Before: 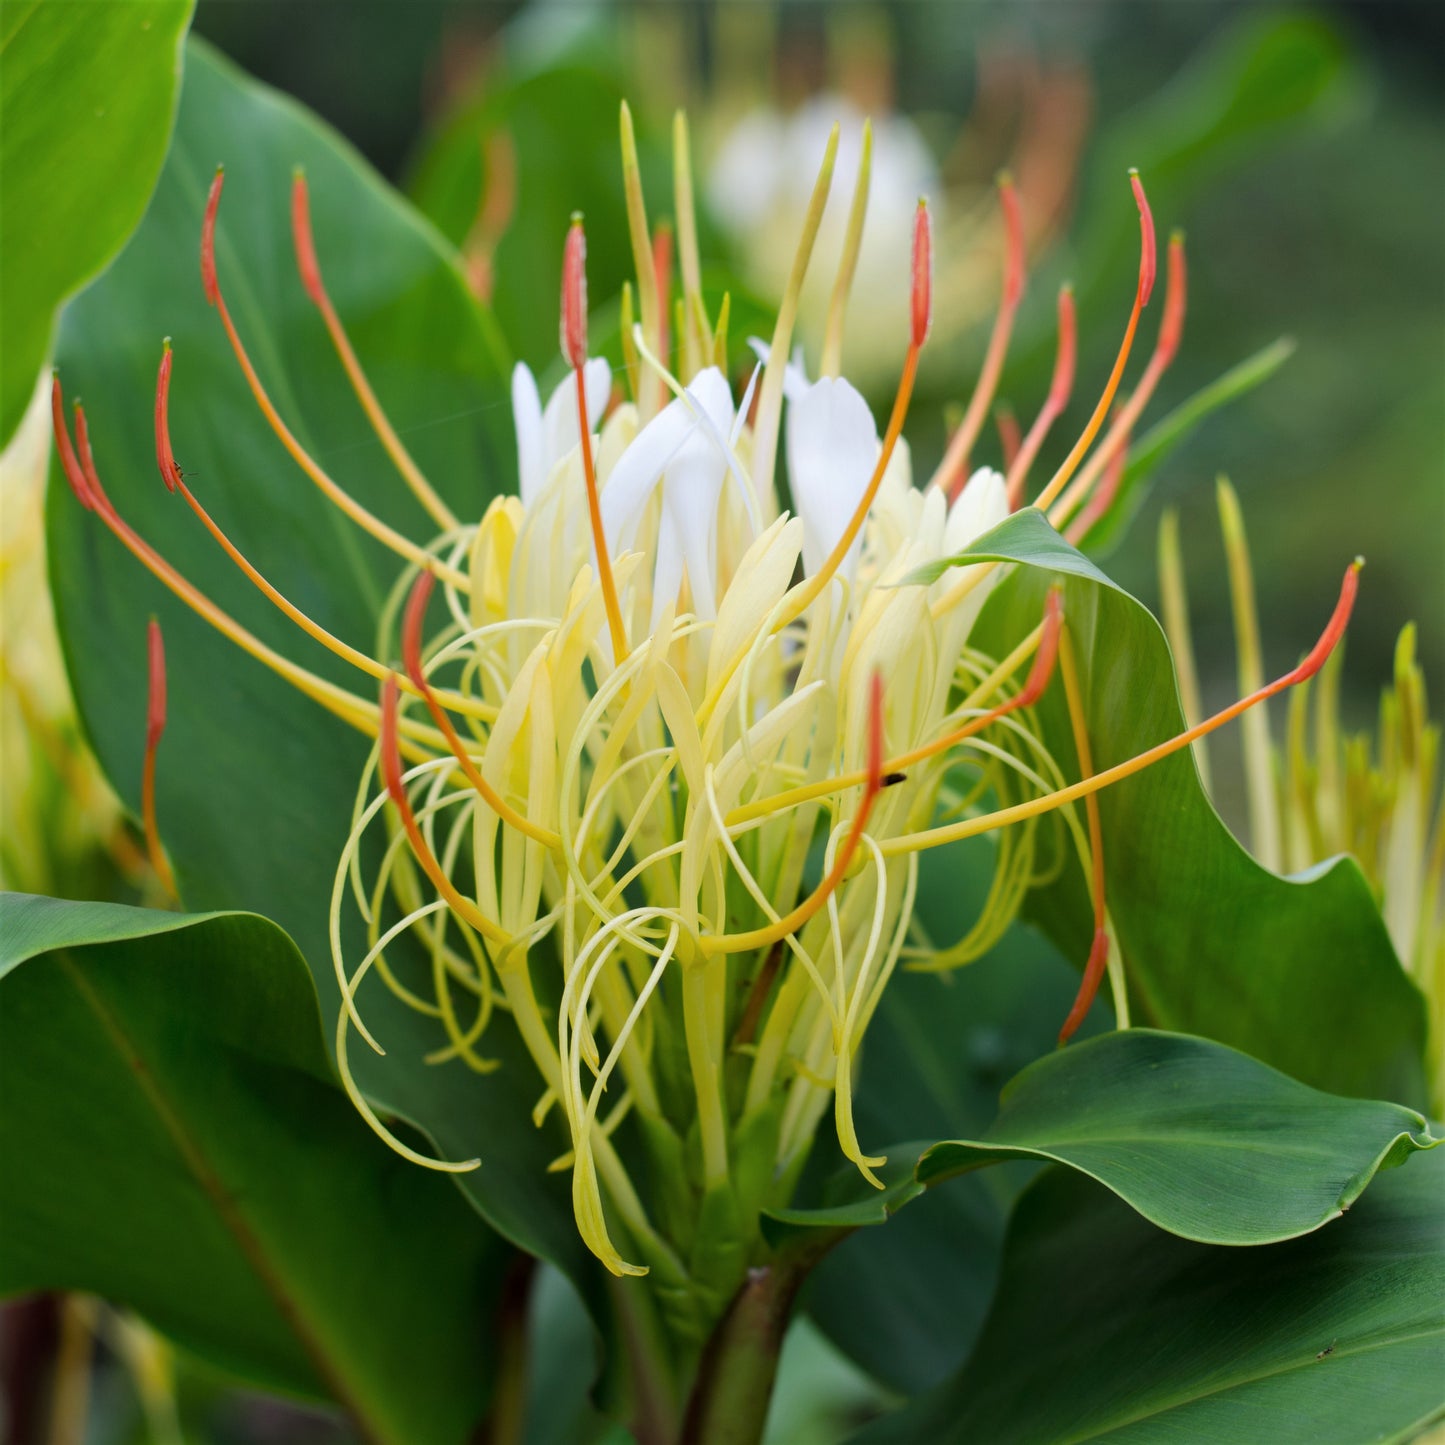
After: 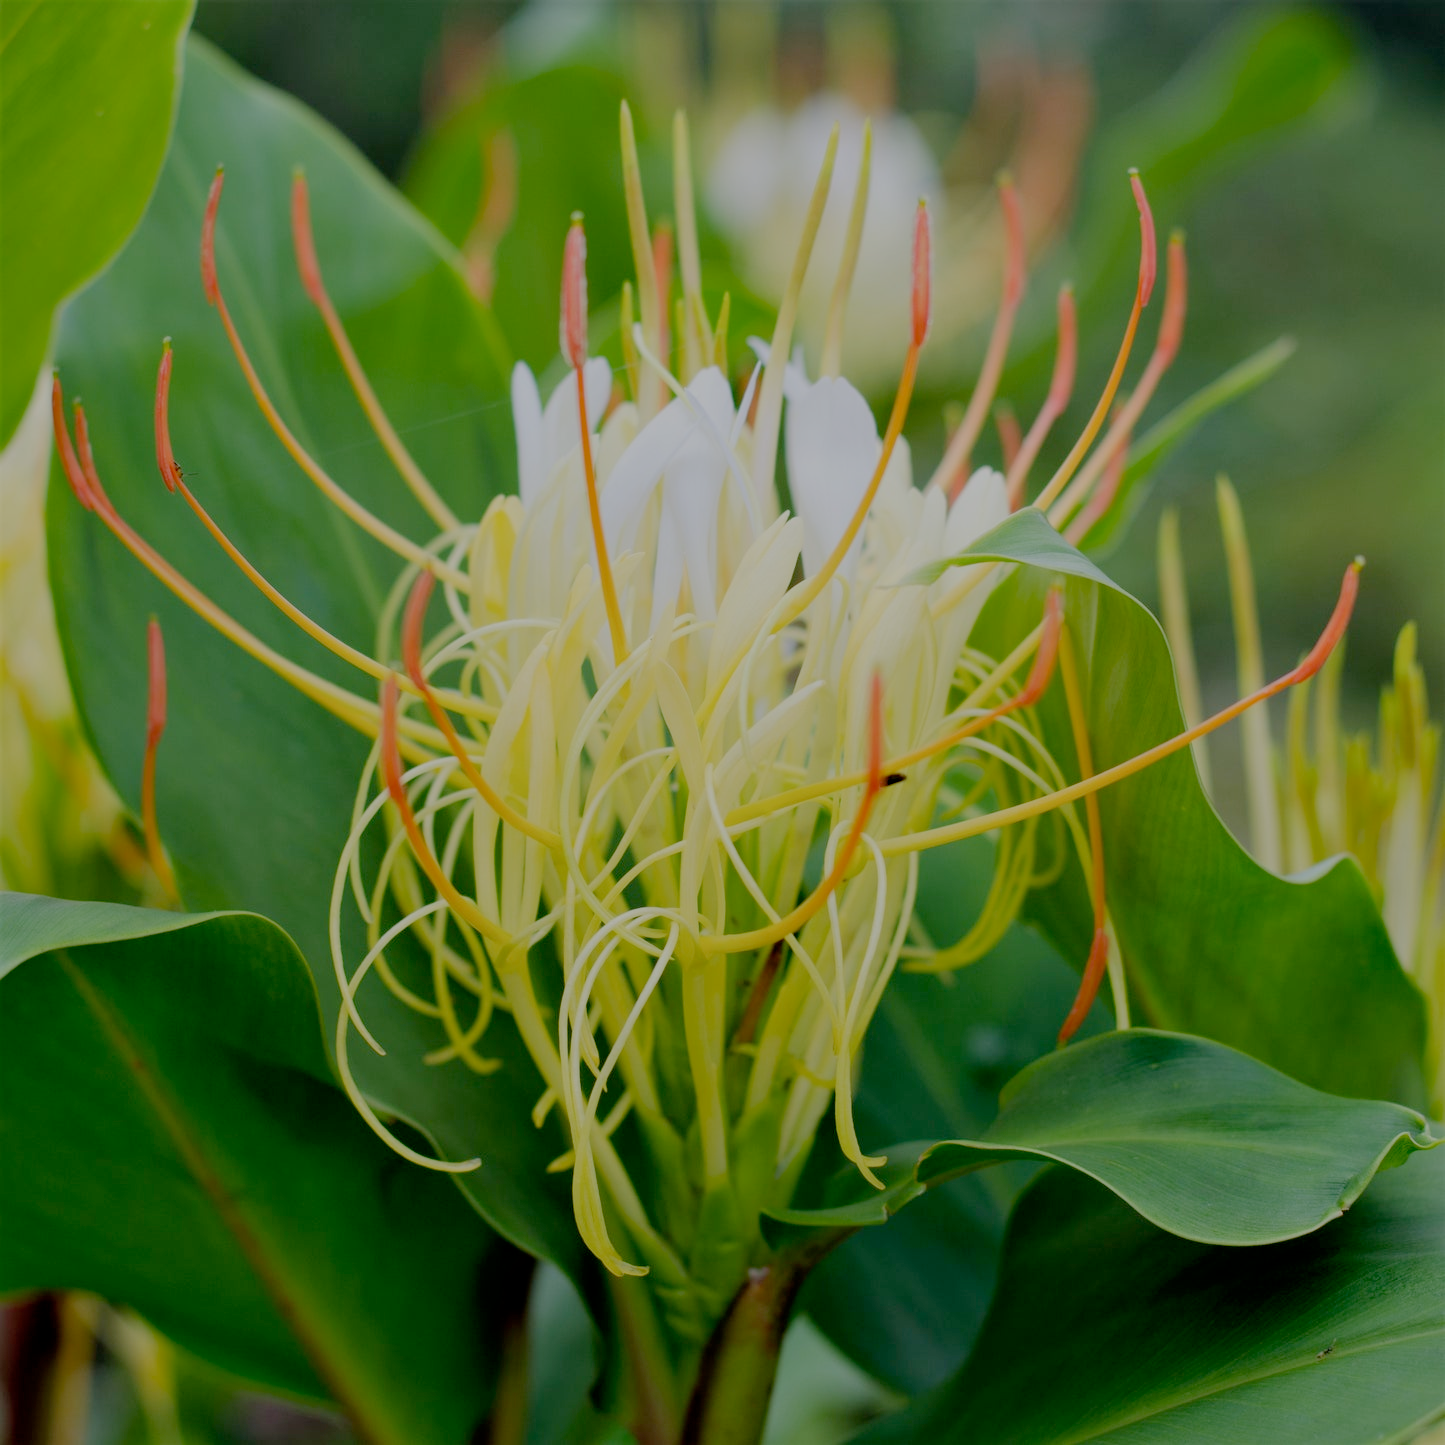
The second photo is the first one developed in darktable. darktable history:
filmic rgb: black relative exposure -7 EV, white relative exposure 6 EV, threshold 3 EV, target black luminance 0%, hardness 2.73, latitude 61.22%, contrast 0.691, highlights saturation mix 10%, shadows ↔ highlights balance -0.073%, preserve chrominance no, color science v4 (2020), iterations of high-quality reconstruction 10, contrast in shadows soft, contrast in highlights soft, enable highlight reconstruction true
